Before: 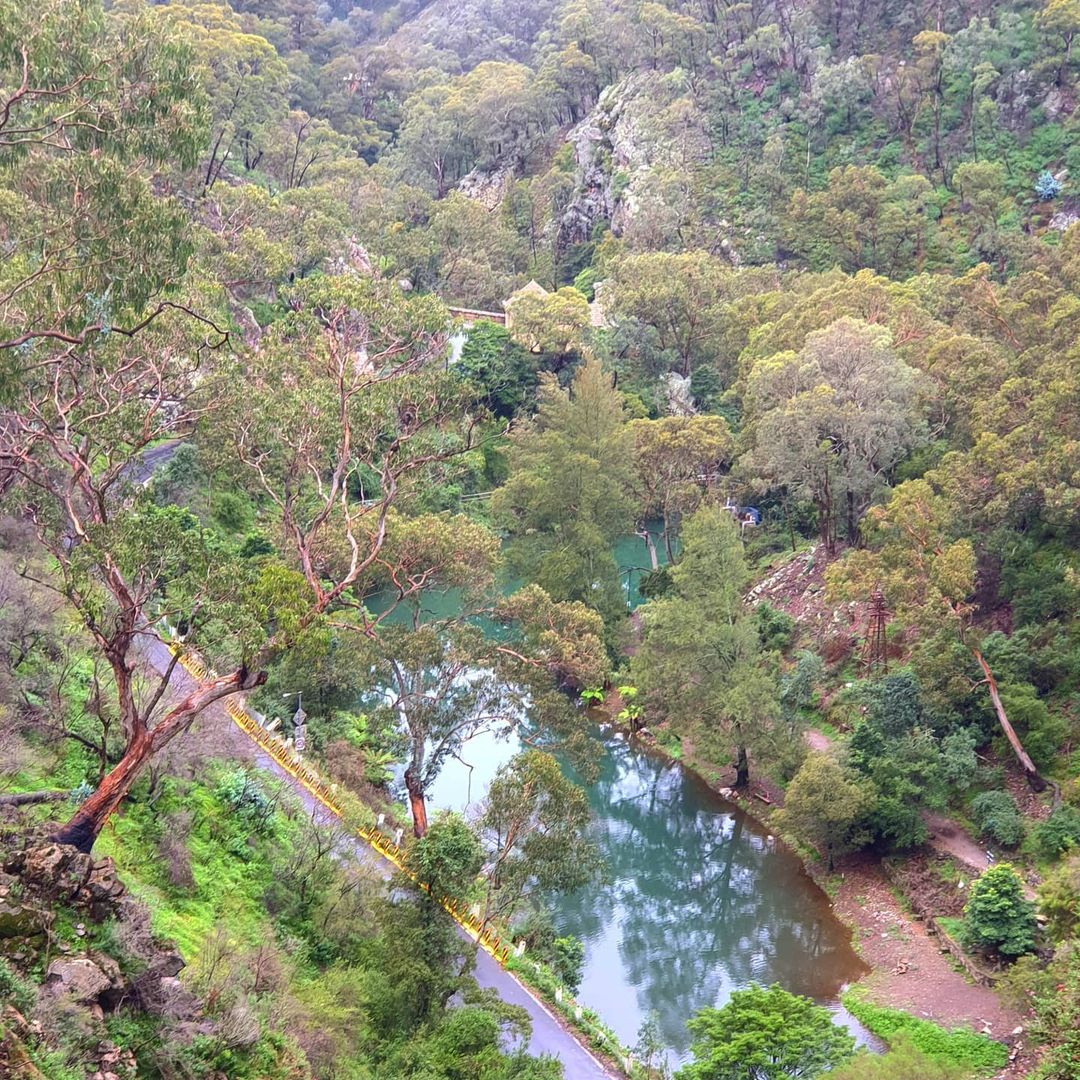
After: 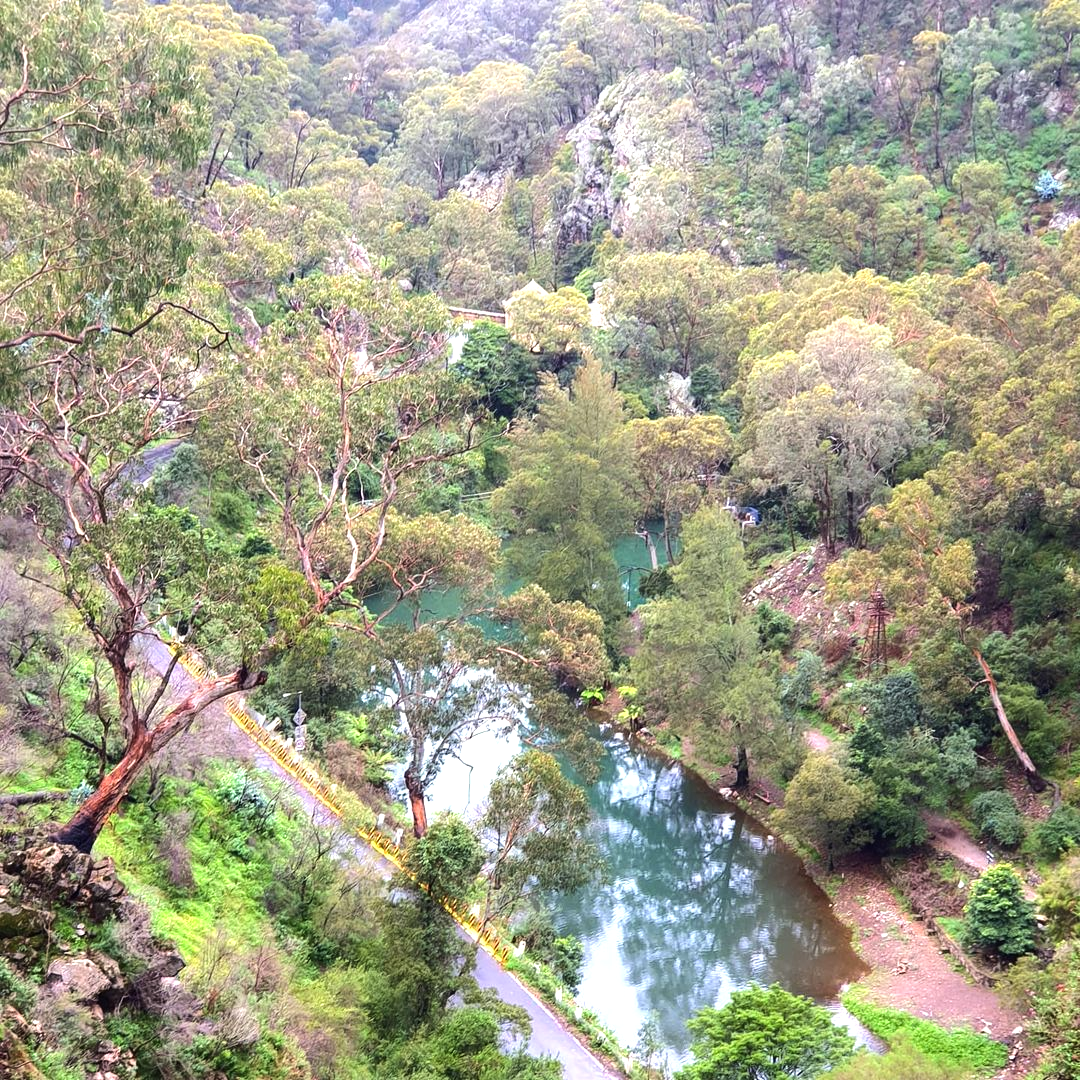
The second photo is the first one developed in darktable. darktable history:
tone equalizer: -8 EV -0.726 EV, -7 EV -0.709 EV, -6 EV -0.565 EV, -5 EV -0.395 EV, -3 EV 0.401 EV, -2 EV 0.6 EV, -1 EV 0.678 EV, +0 EV 0.768 EV, smoothing diameter 2.07%, edges refinement/feathering 24.11, mask exposure compensation -1.57 EV, filter diffusion 5
